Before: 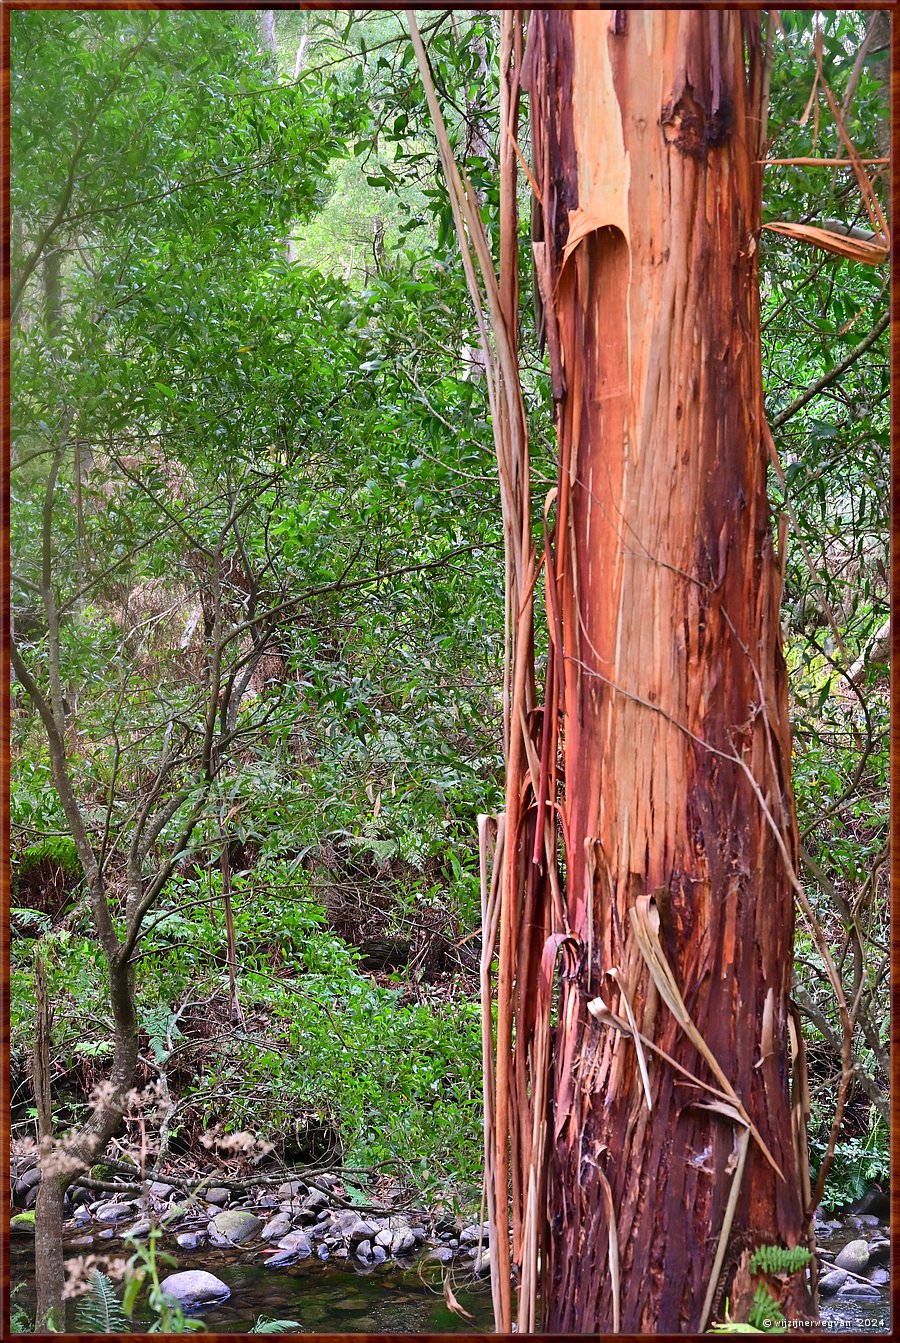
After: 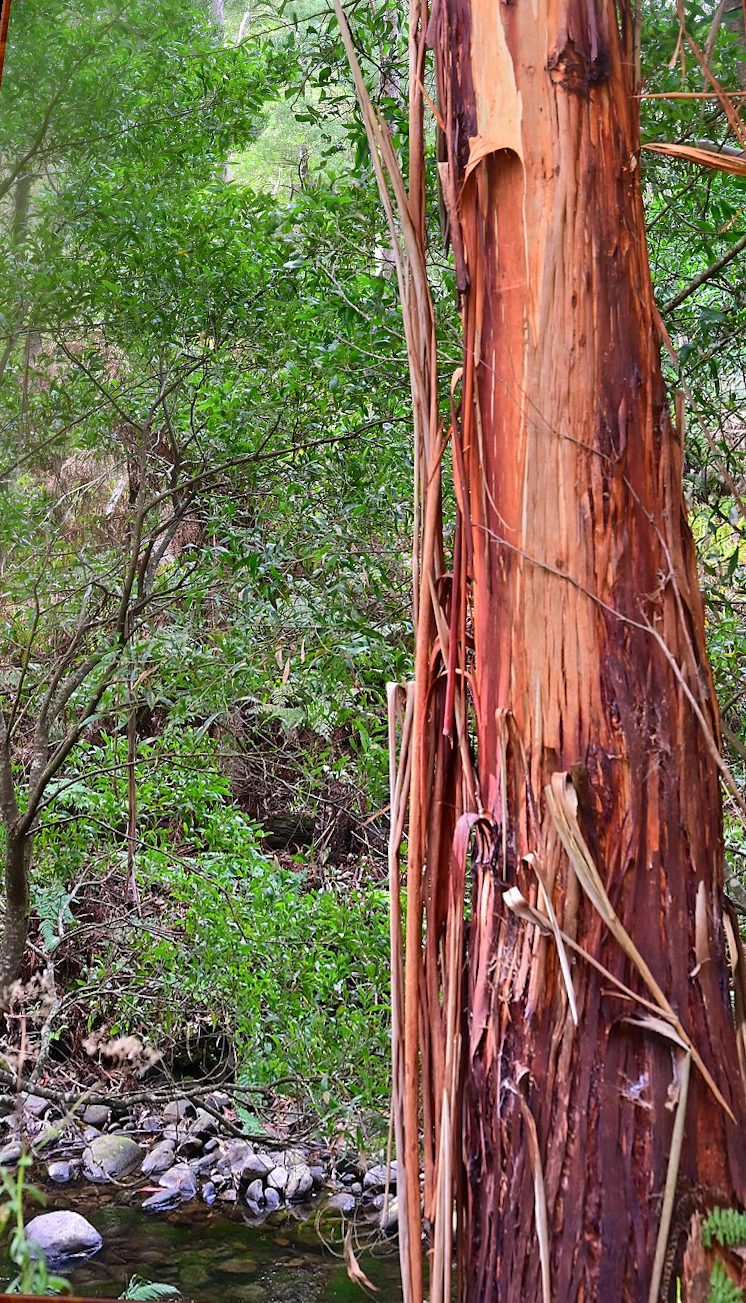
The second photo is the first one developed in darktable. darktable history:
exposure: compensate highlight preservation false
rotate and perspective: rotation 0.72°, lens shift (vertical) -0.352, lens shift (horizontal) -0.051, crop left 0.152, crop right 0.859, crop top 0.019, crop bottom 0.964
